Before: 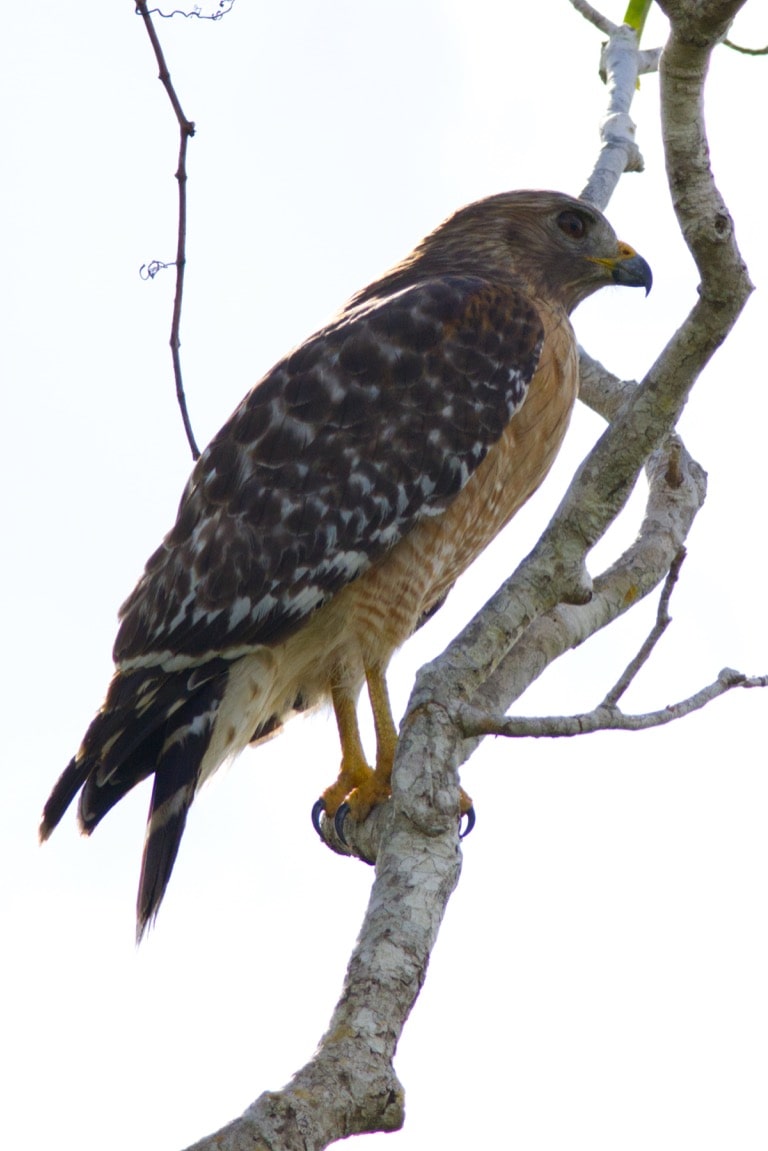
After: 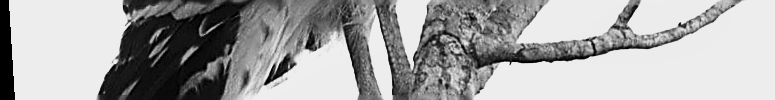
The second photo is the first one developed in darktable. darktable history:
sharpen: amount 1.861
base curve: curves: ch0 [(0, 0) (0.028, 0.03) (0.121, 0.232) (0.46, 0.748) (0.859, 0.968) (1, 1)], preserve colors none
crop and rotate: top 59.084%, bottom 30.916%
velvia: on, module defaults
rotate and perspective: rotation -3.52°, crop left 0.036, crop right 0.964, crop top 0.081, crop bottom 0.919
color balance rgb: perceptual brilliance grading › highlights 14.29%, perceptual brilliance grading › mid-tones -5.92%, perceptual brilliance grading › shadows -26.83%, global vibrance 31.18%
monochrome: a -92.57, b 58.91
